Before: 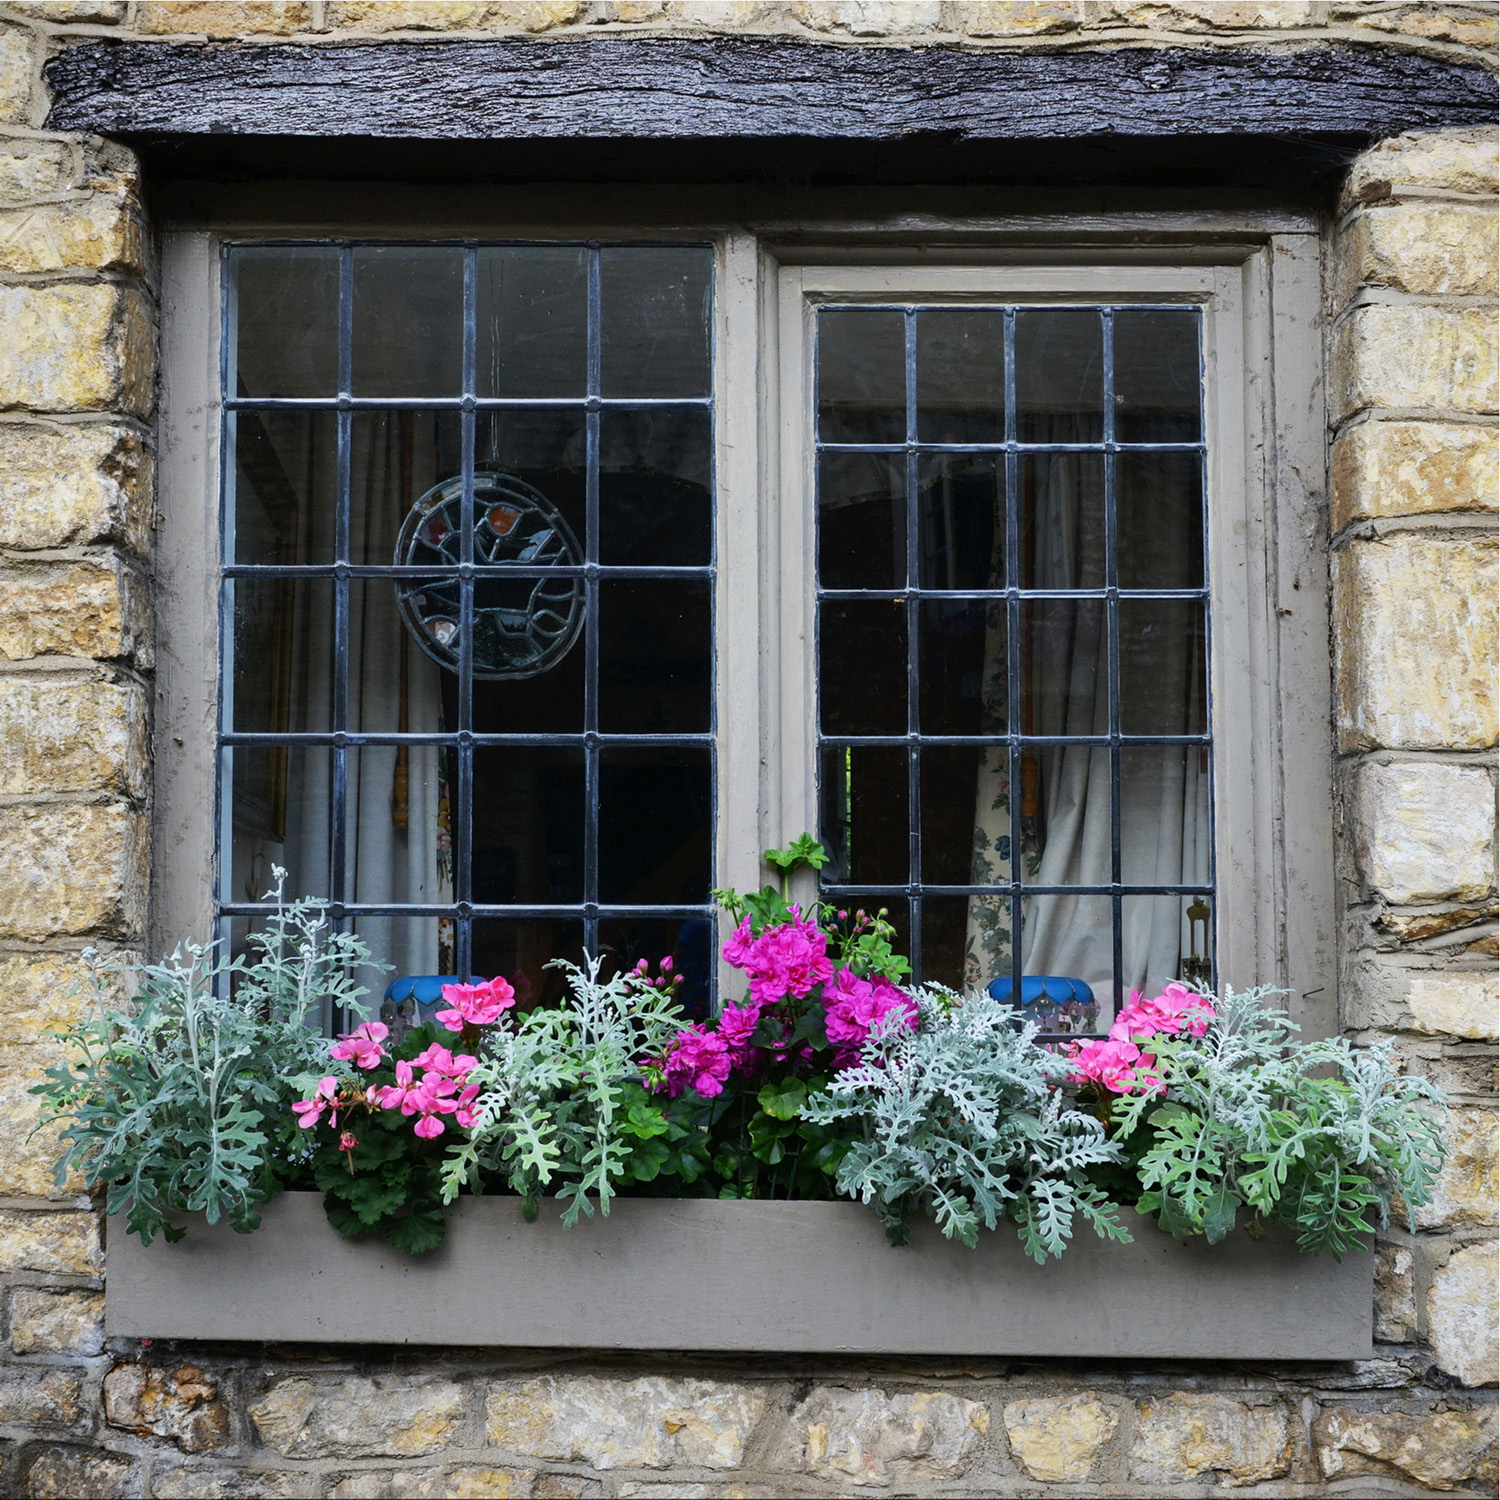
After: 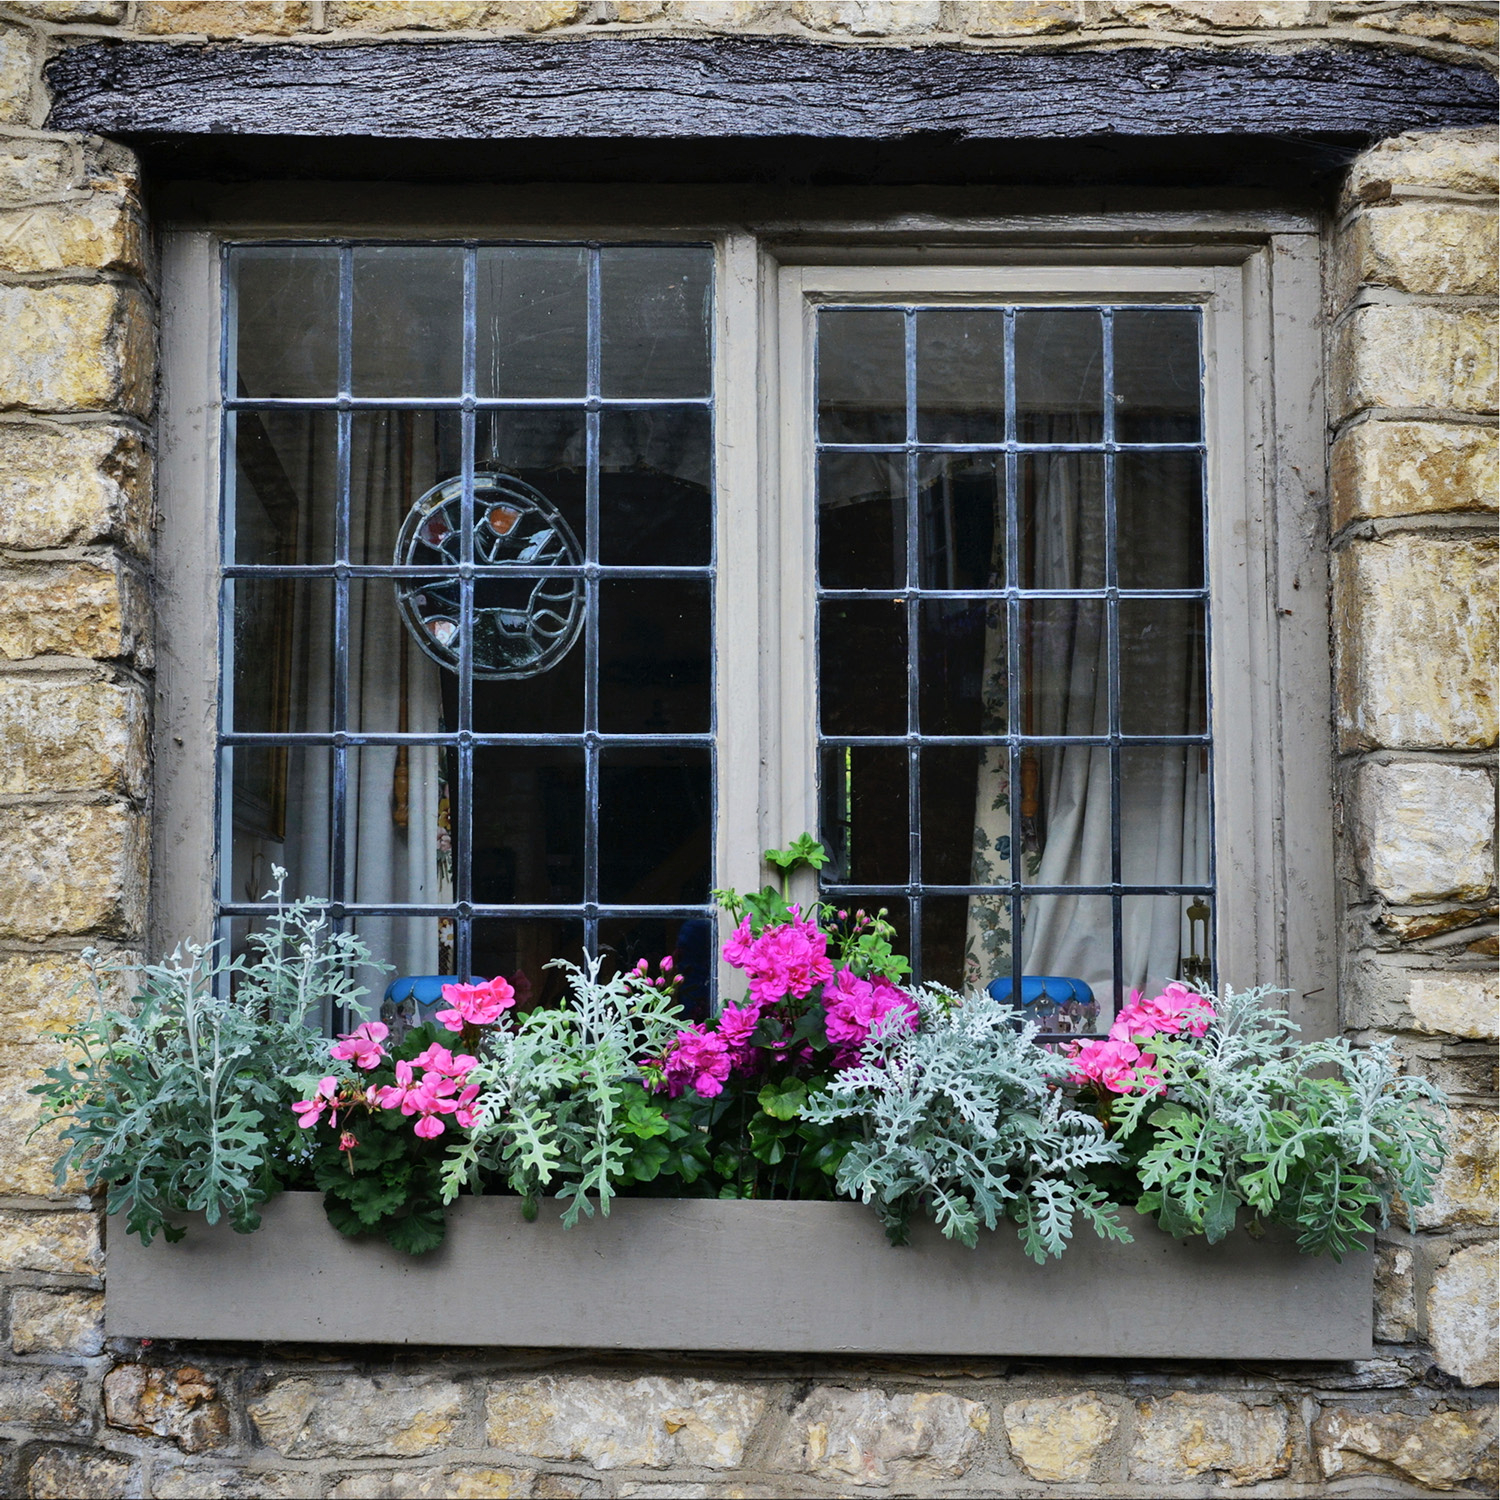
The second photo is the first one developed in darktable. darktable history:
shadows and highlights: shadows 60, highlights -60.23, soften with gaussian
white balance: emerald 1
